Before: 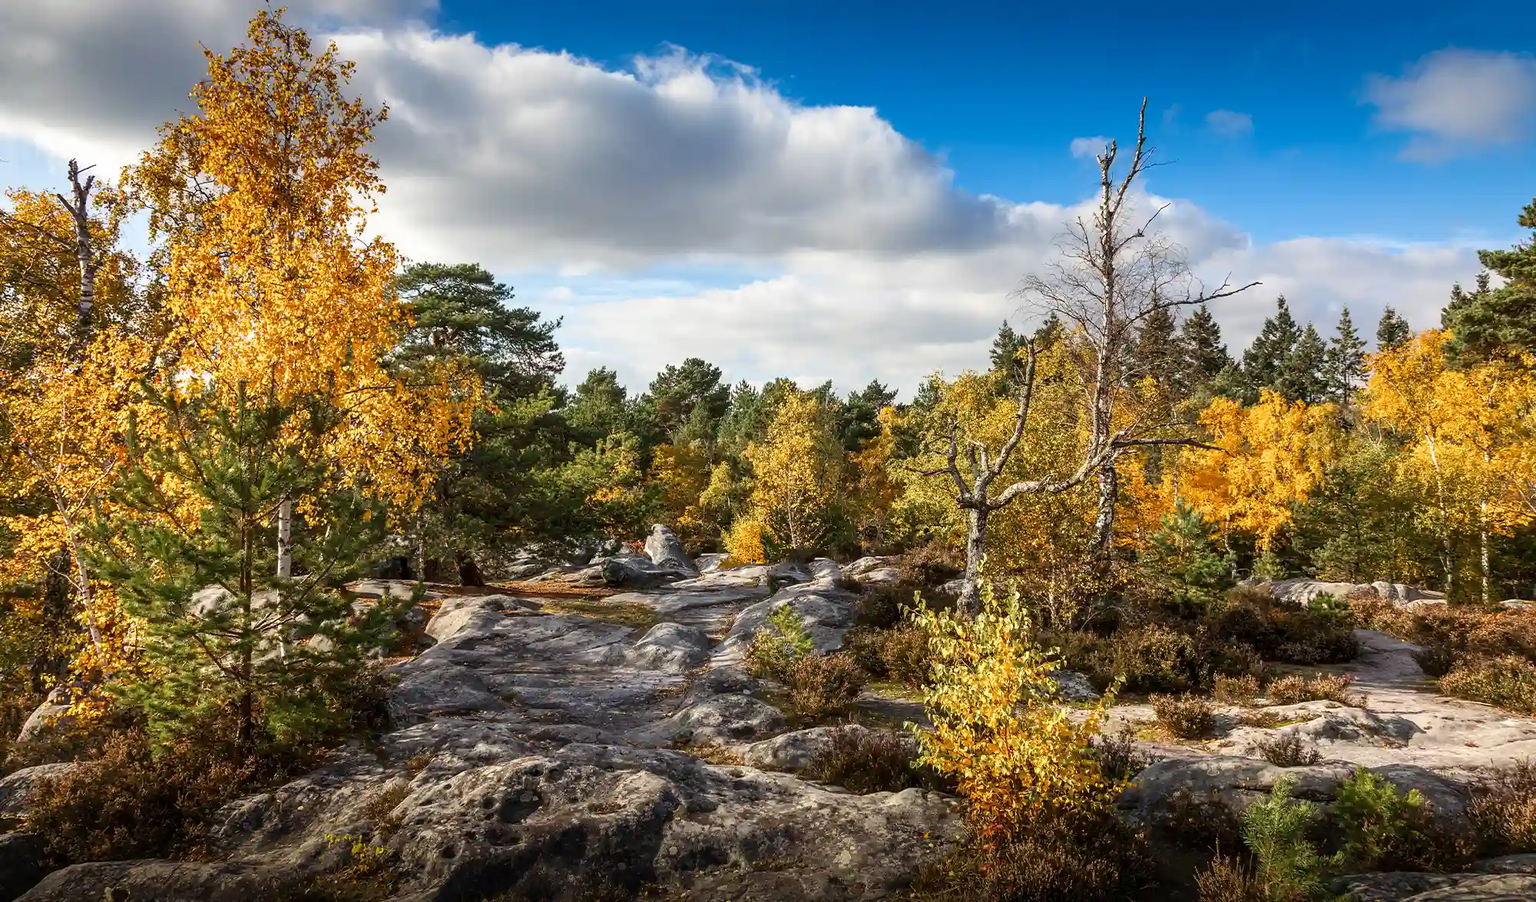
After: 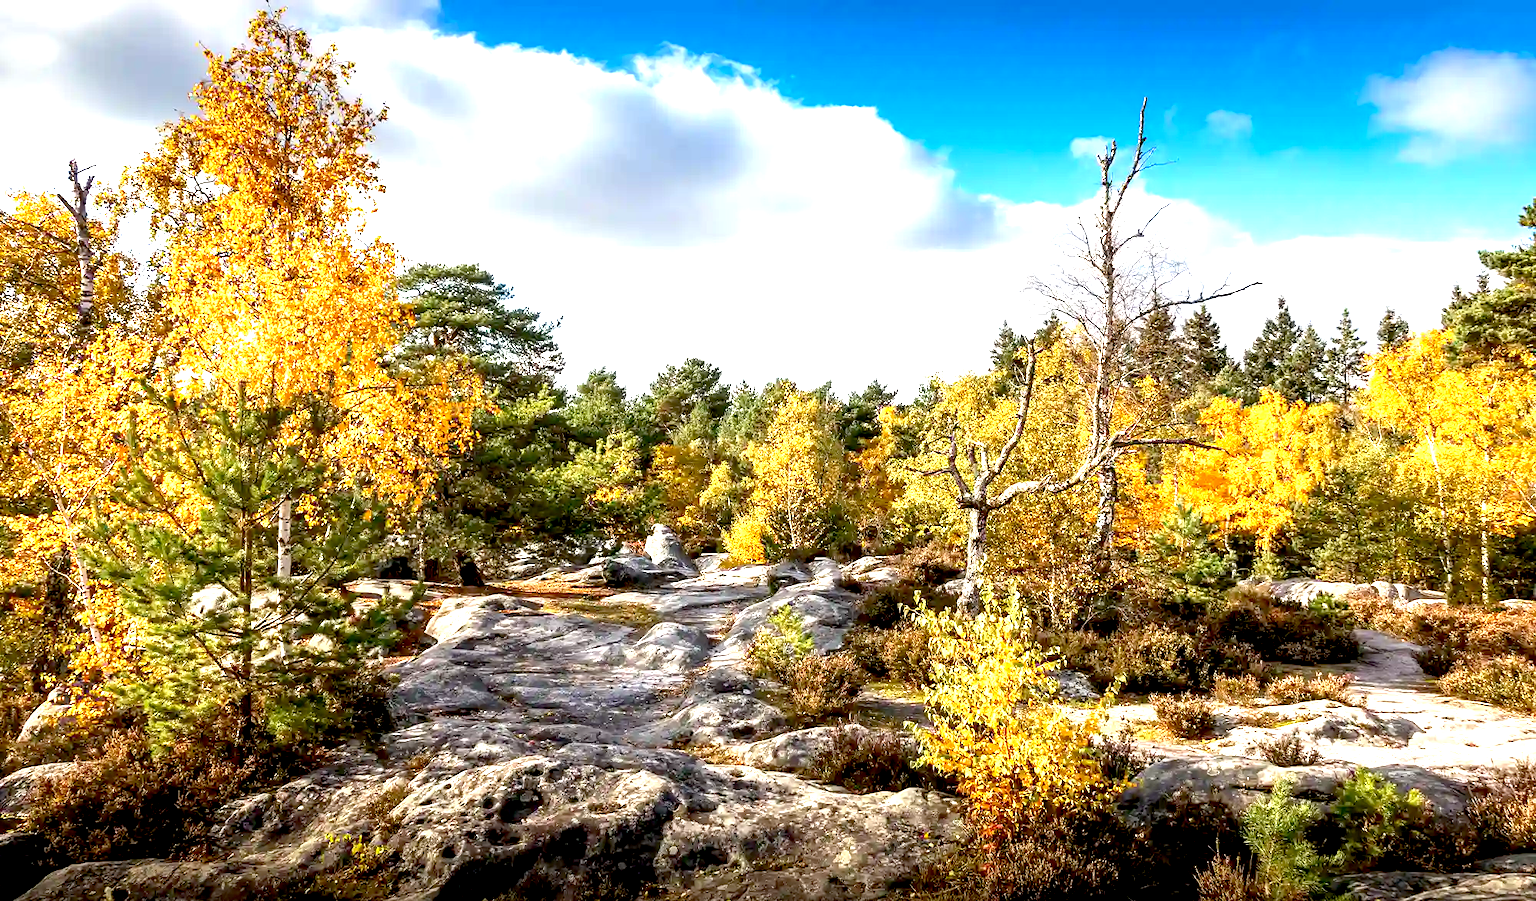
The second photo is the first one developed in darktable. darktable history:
exposure: black level correction 0.009, exposure 1.435 EV, compensate highlight preservation false
